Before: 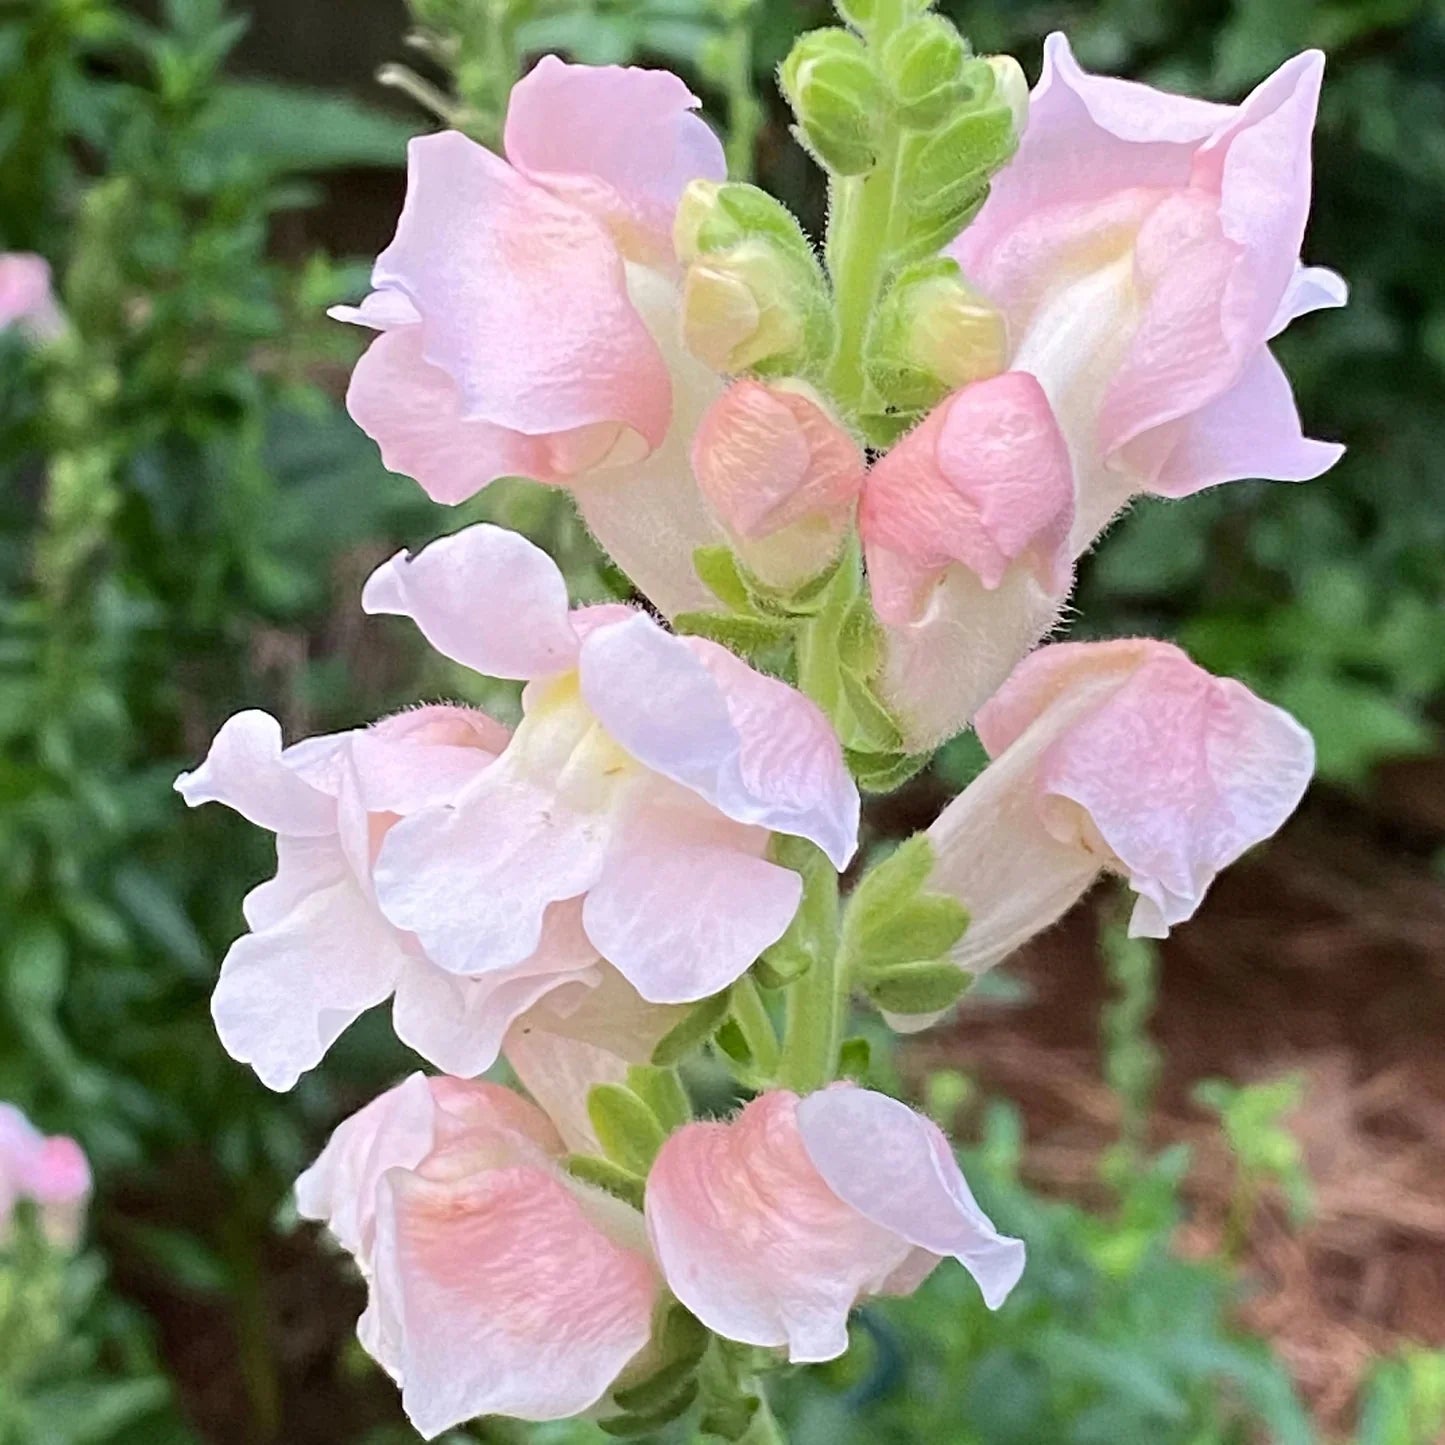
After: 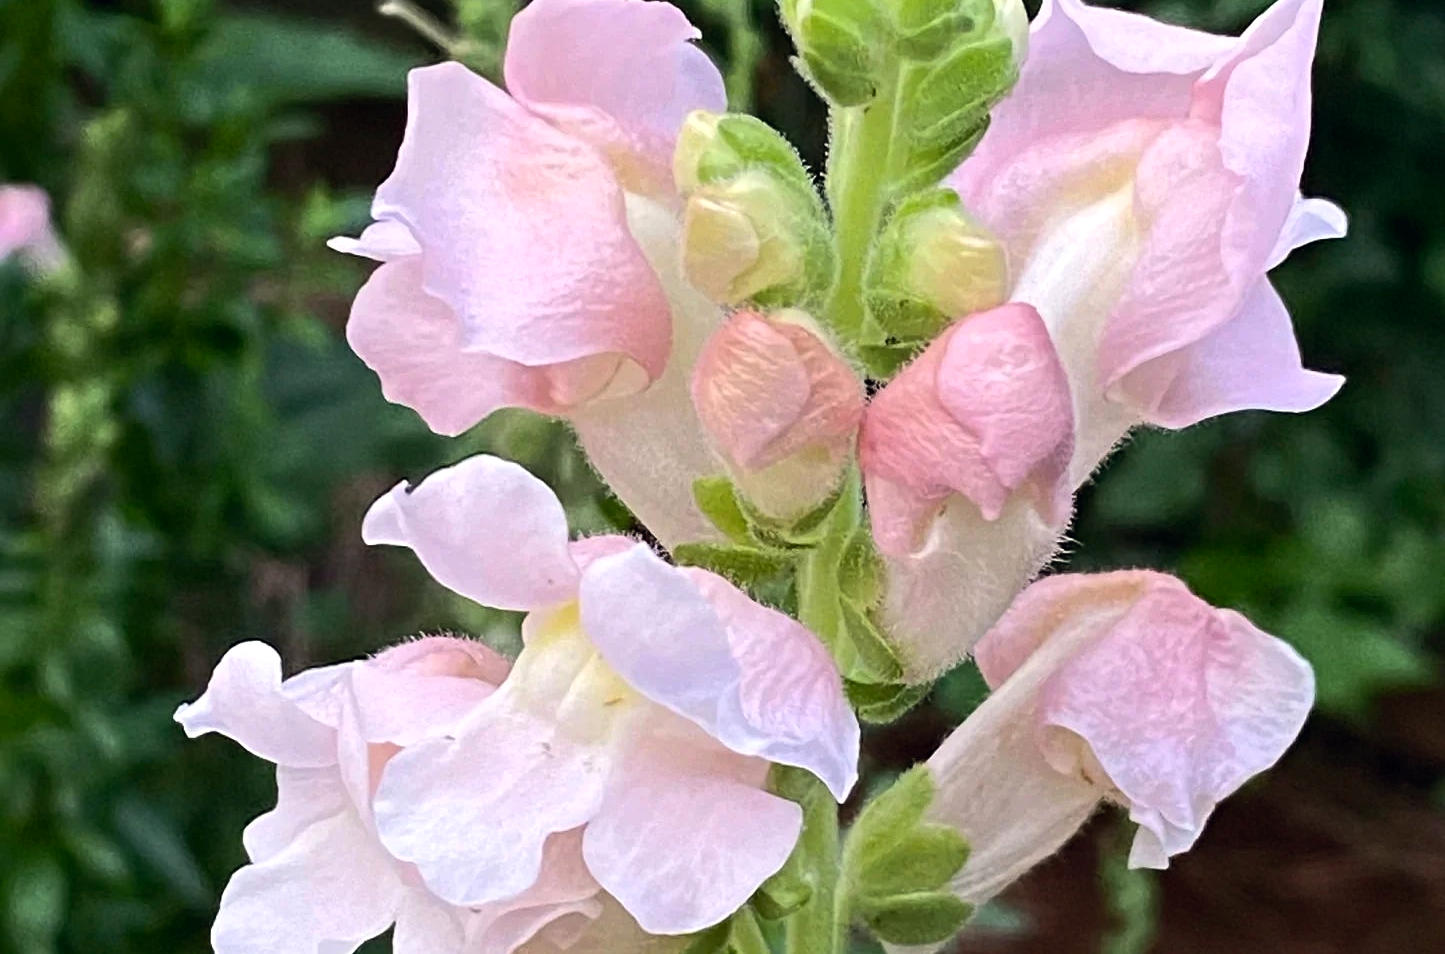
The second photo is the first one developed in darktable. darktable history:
color balance rgb: power › hue 329.08°, highlights gain › chroma 0.186%, highlights gain › hue 330.42°, global offset › chroma 0.053%, global offset › hue 253.22°, perceptual saturation grading › global saturation 15.371%, perceptual saturation grading › highlights -19.474%, perceptual saturation grading › shadows 19.276%, perceptual brilliance grading › highlights 3.581%, perceptual brilliance grading › mid-tones -17.918%, perceptual brilliance grading › shadows -41.138%, global vibrance 19.831%
crop and rotate: top 4.837%, bottom 29.104%
